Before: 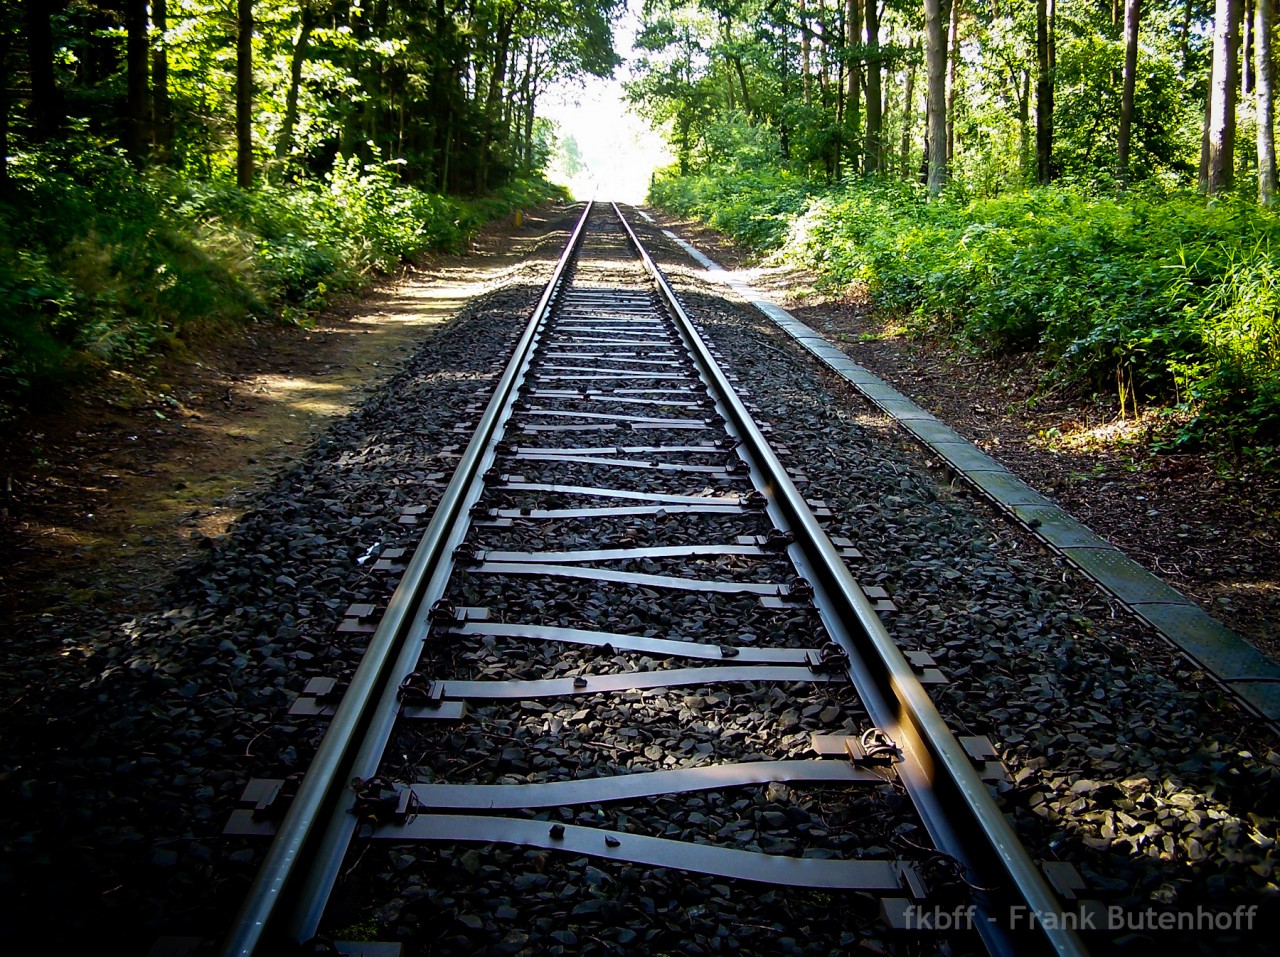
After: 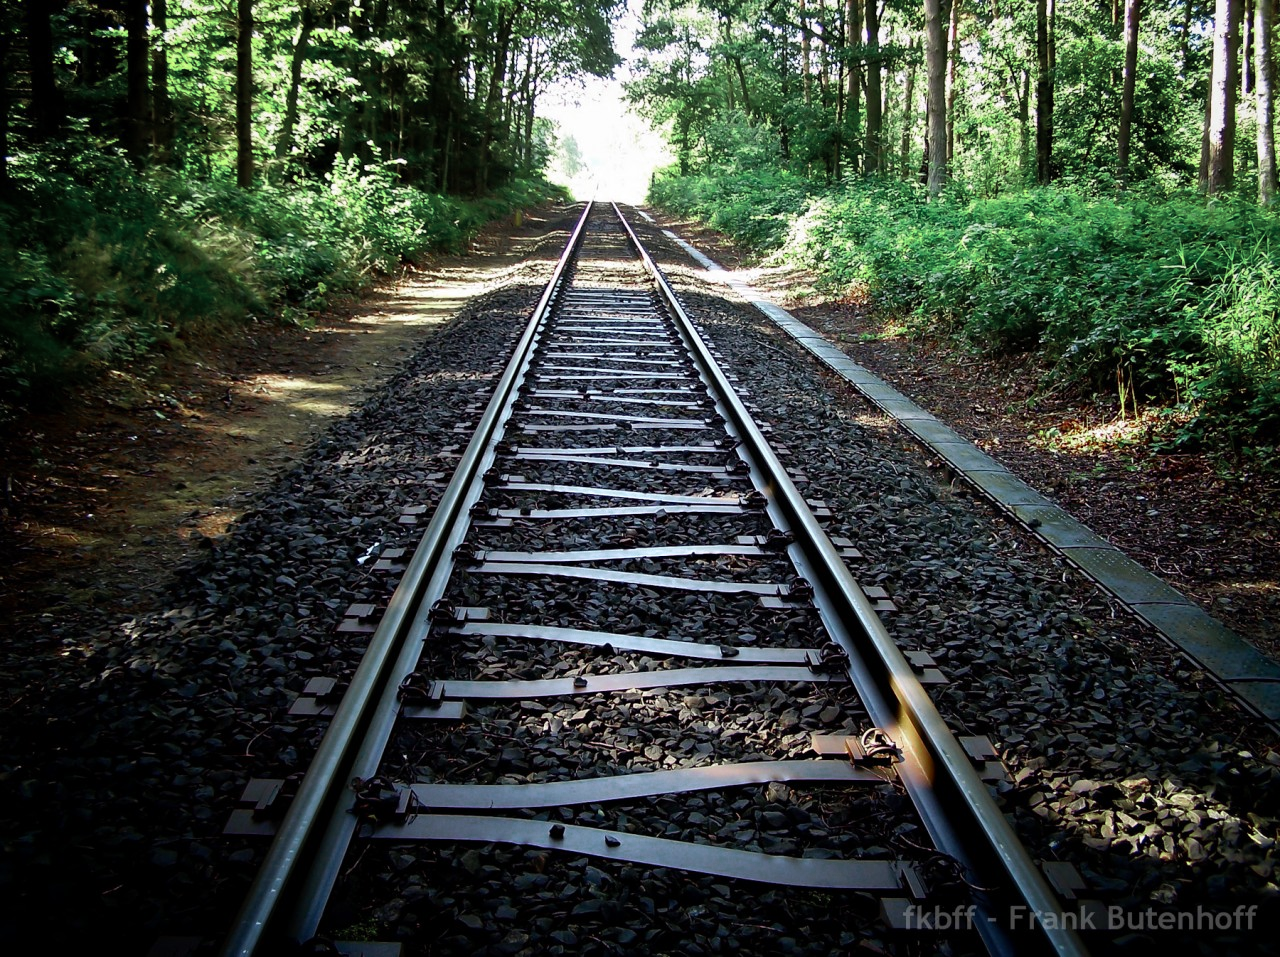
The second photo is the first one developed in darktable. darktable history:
color zones: curves: ch0 [(0, 0.466) (0.128, 0.466) (0.25, 0.5) (0.375, 0.456) (0.5, 0.5) (0.625, 0.5) (0.737, 0.652) (0.875, 0.5)]; ch1 [(0, 0.603) (0.125, 0.618) (0.261, 0.348) (0.372, 0.353) (0.497, 0.363) (0.611, 0.45) (0.731, 0.427) (0.875, 0.518) (0.998, 0.652)]; ch2 [(0, 0.559) (0.125, 0.451) (0.253, 0.564) (0.37, 0.578) (0.5, 0.466) (0.625, 0.471) (0.731, 0.471) (0.88, 0.485)]
